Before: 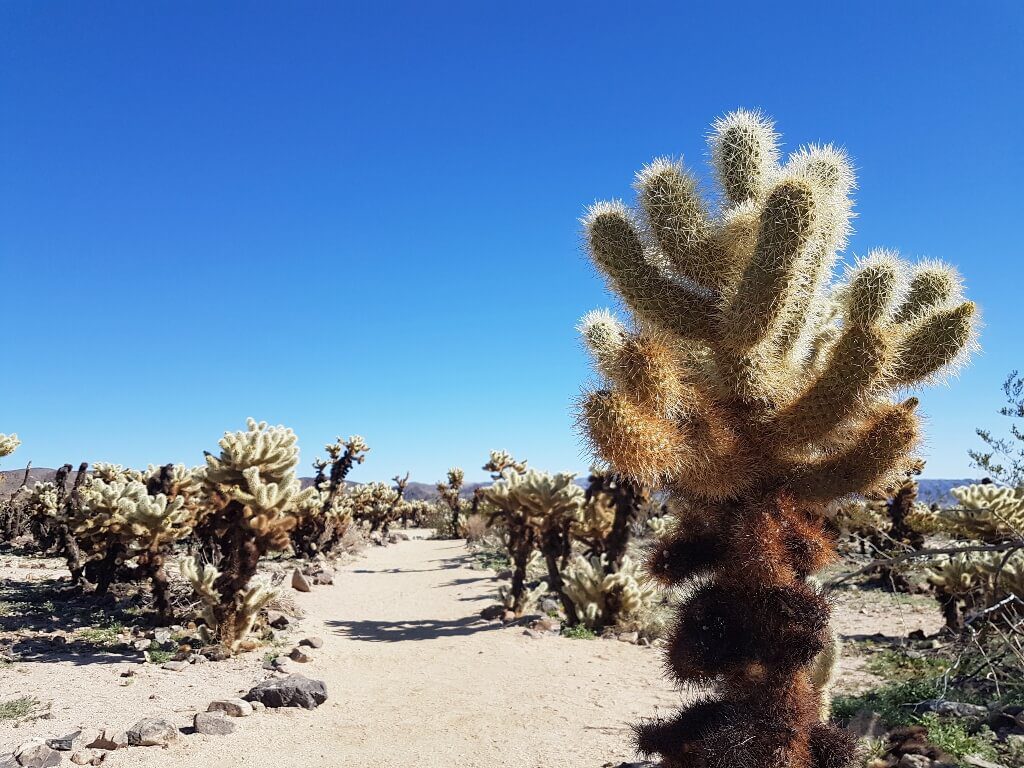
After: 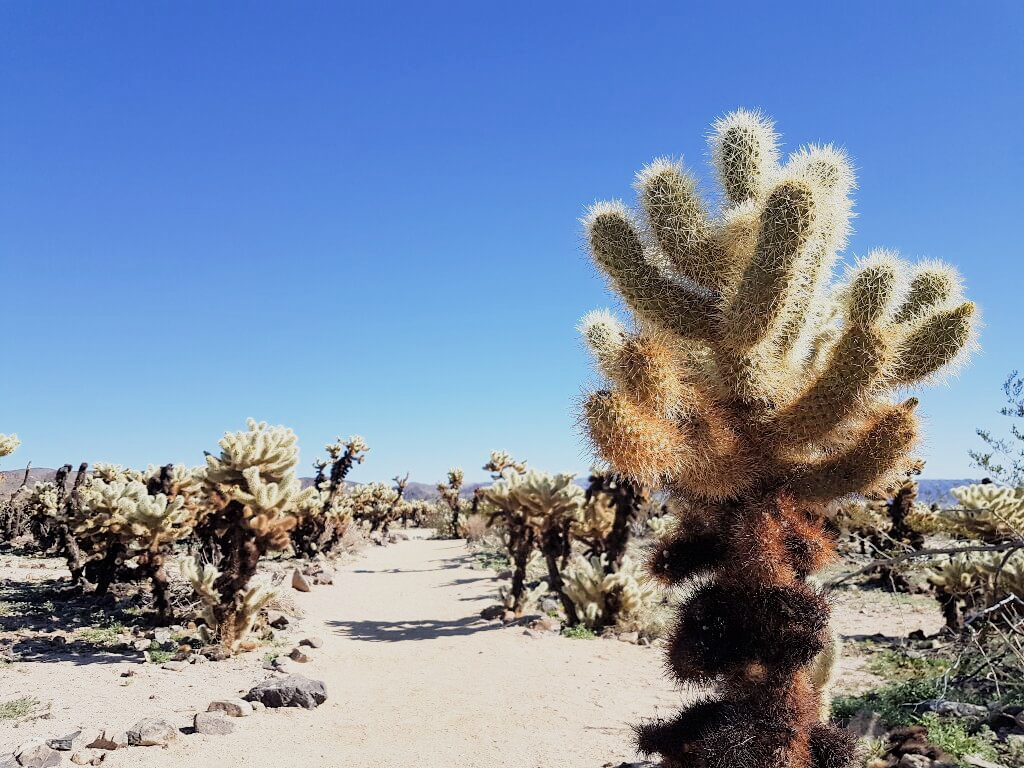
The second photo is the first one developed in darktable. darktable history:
filmic rgb: black relative exposure -7.65 EV, white relative exposure 4.56 EV, hardness 3.61, iterations of high-quality reconstruction 0
exposure: exposure 0.667 EV, compensate exposure bias true, compensate highlight preservation false
